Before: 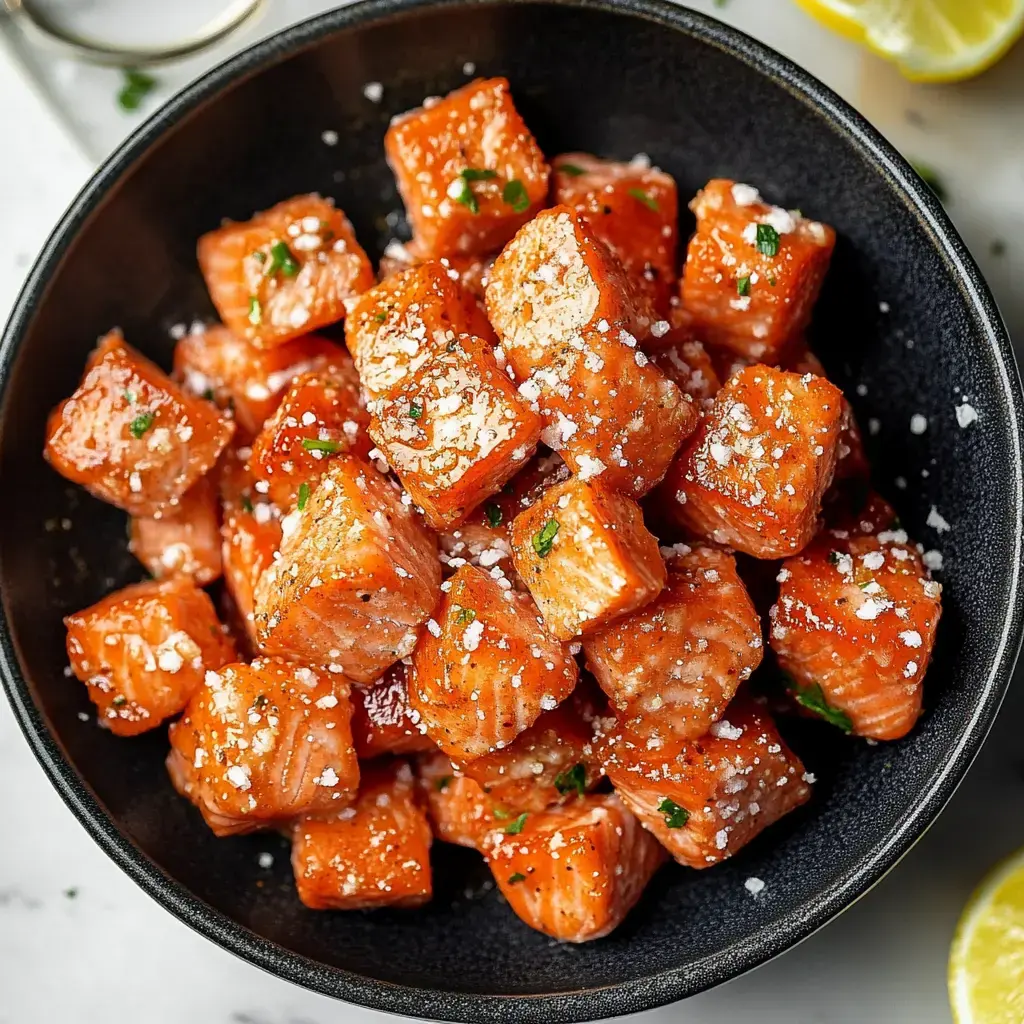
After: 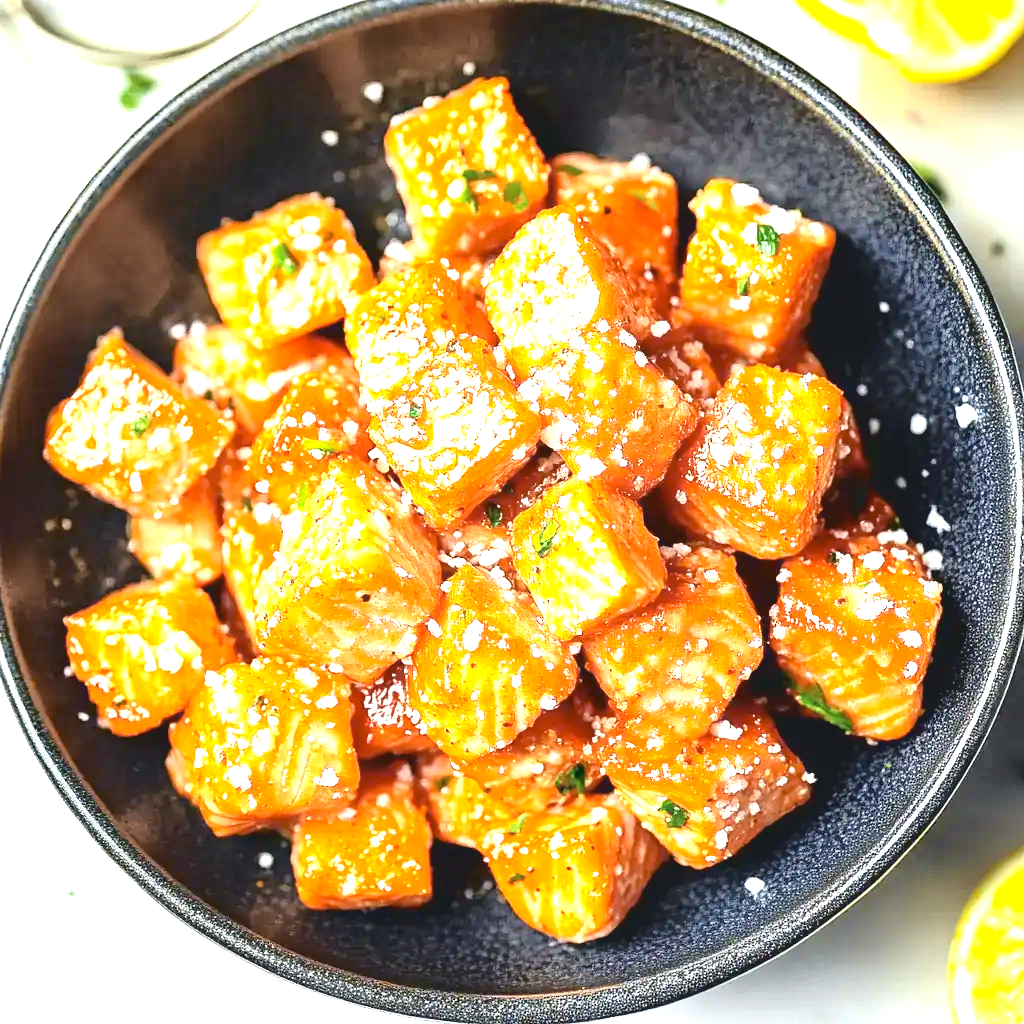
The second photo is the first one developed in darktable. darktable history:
tone curve: curves: ch0 [(0, 0.084) (0.155, 0.169) (0.46, 0.466) (0.751, 0.788) (1, 0.961)]; ch1 [(0, 0) (0.43, 0.408) (0.476, 0.469) (0.505, 0.503) (0.553, 0.563) (0.592, 0.581) (0.631, 0.625) (1, 1)]; ch2 [(0, 0) (0.505, 0.495) (0.55, 0.557) (0.583, 0.573) (1, 1)], color space Lab, independent channels, preserve colors none
color contrast: green-magenta contrast 0.8, blue-yellow contrast 1.1, unbound 0
exposure: black level correction 0, exposure 2.138 EV, compensate exposure bias true, compensate highlight preservation false
tone equalizer: -8 EV 0.001 EV, -7 EV -0.004 EV, -6 EV 0.009 EV, -5 EV 0.032 EV, -4 EV 0.276 EV, -3 EV 0.644 EV, -2 EV 0.584 EV, -1 EV 0.187 EV, +0 EV 0.024 EV
